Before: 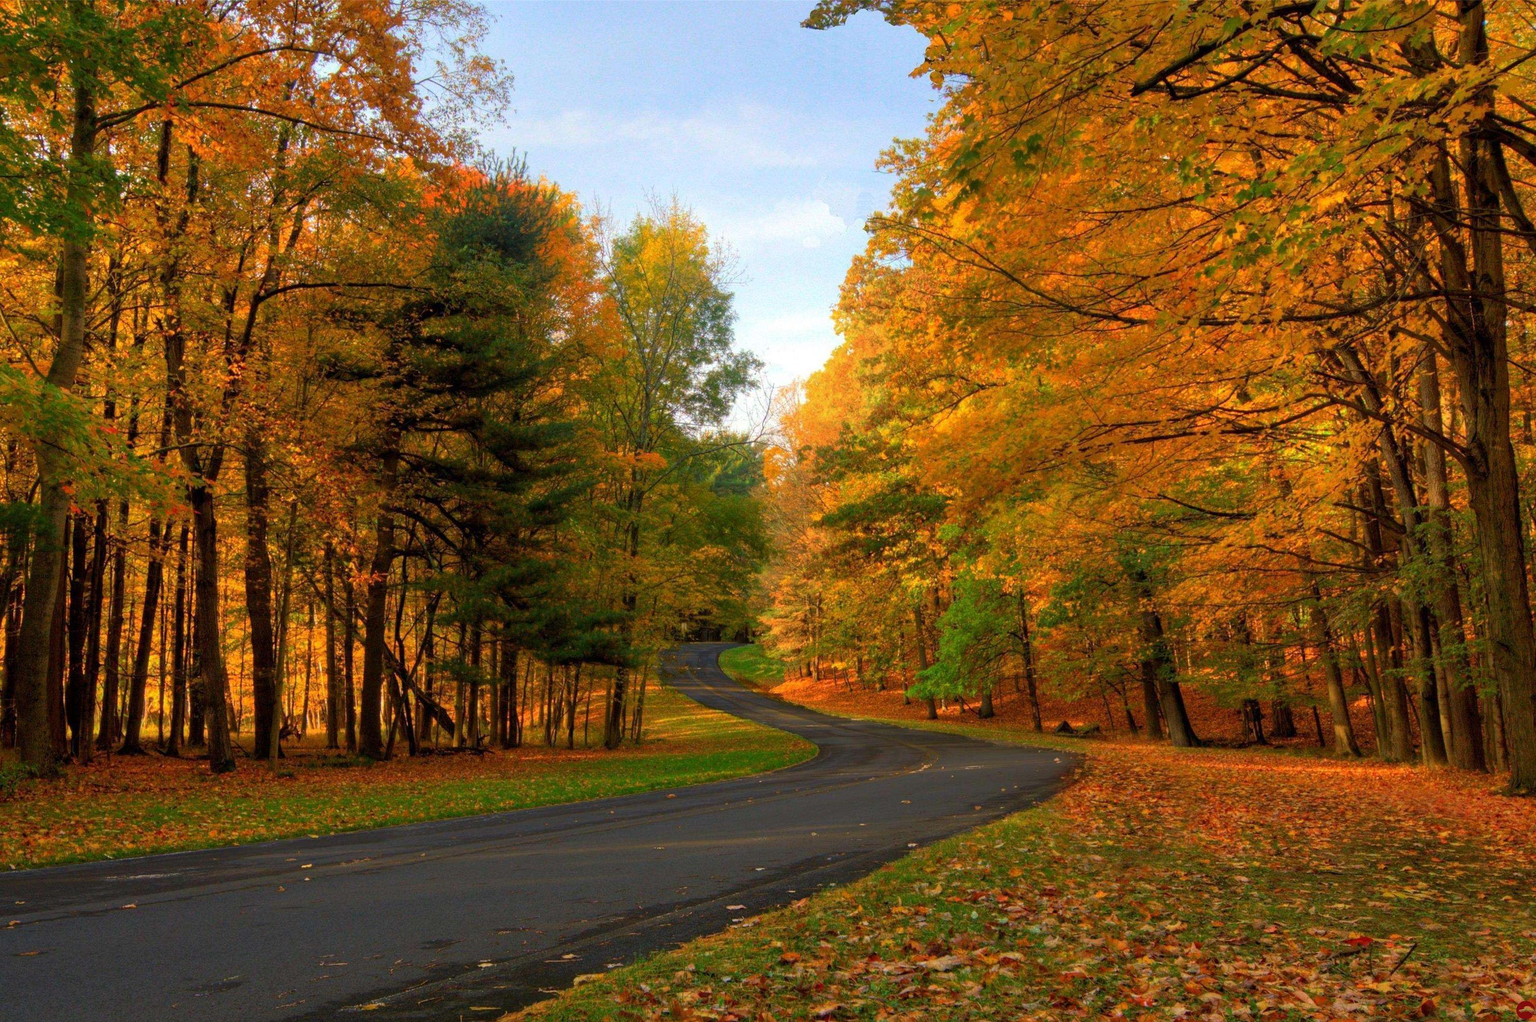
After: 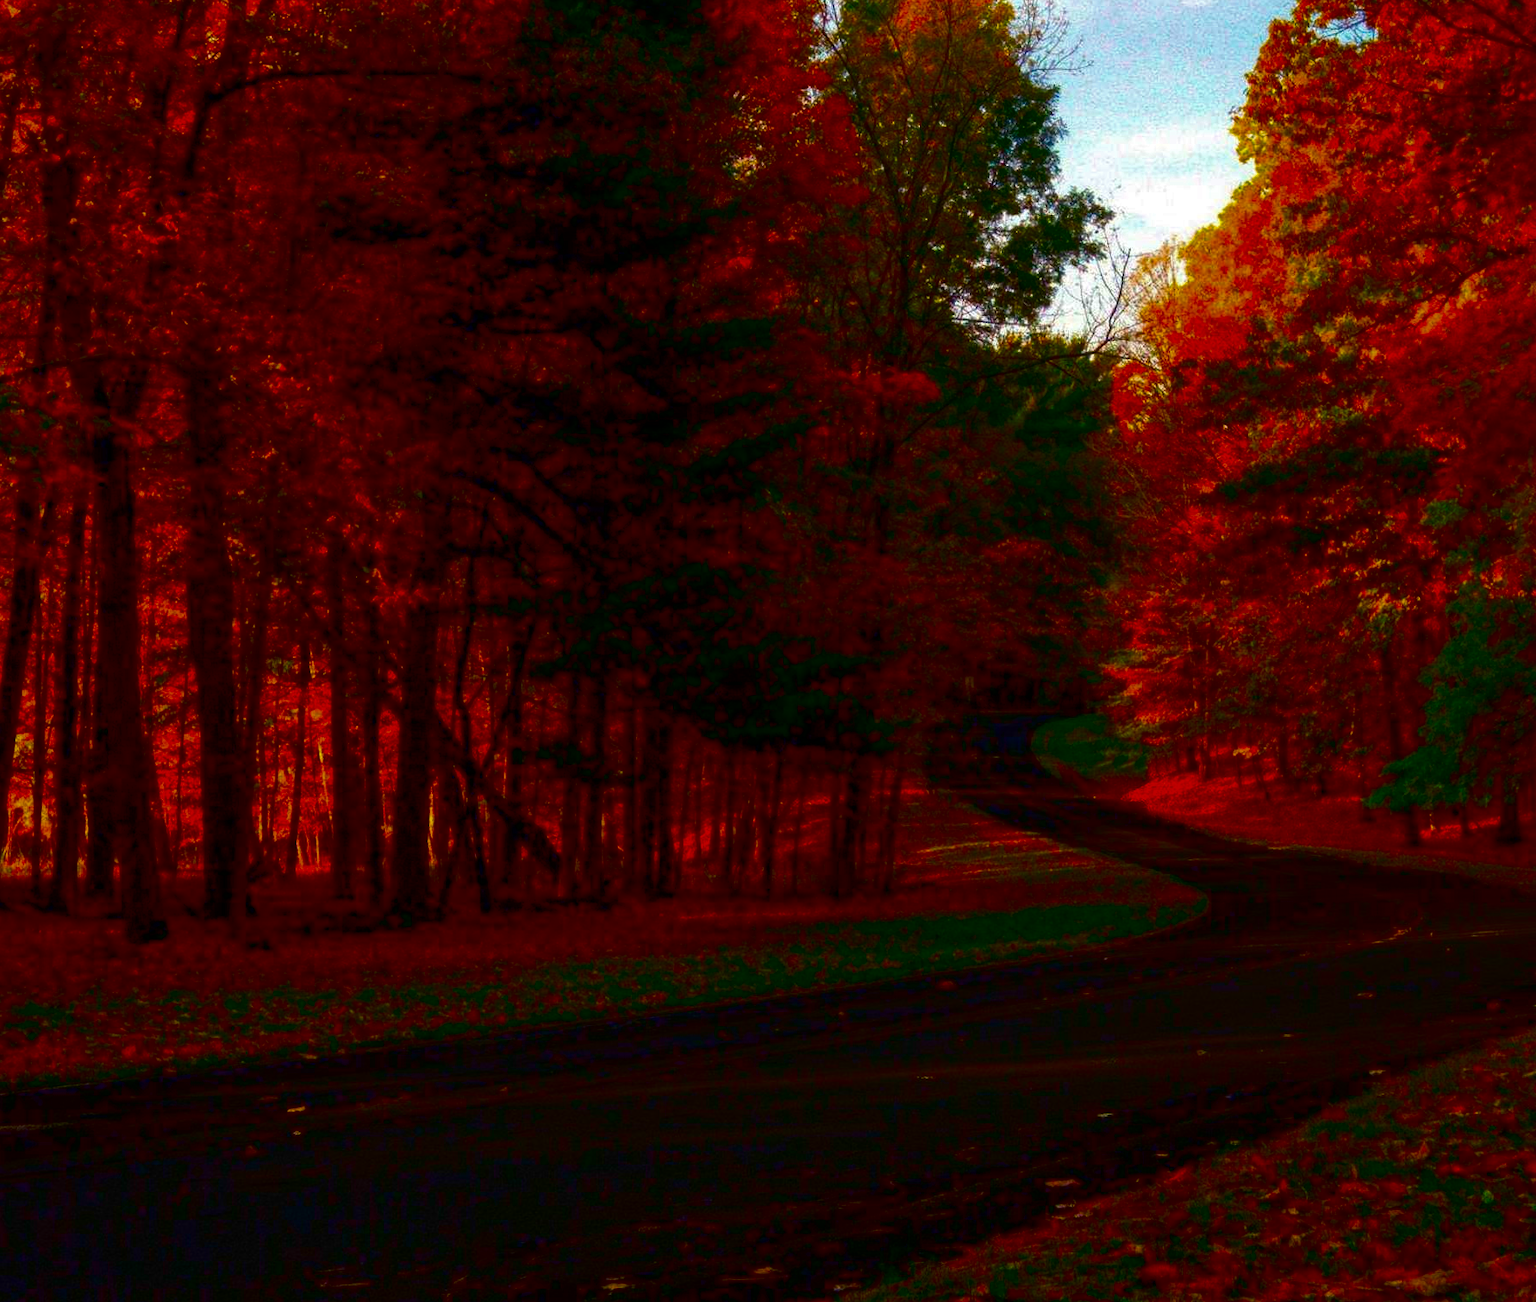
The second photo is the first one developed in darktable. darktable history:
contrast brightness saturation: brightness -0.998, saturation 0.989
crop: left 9.167%, top 23.882%, right 34.747%, bottom 4.672%
